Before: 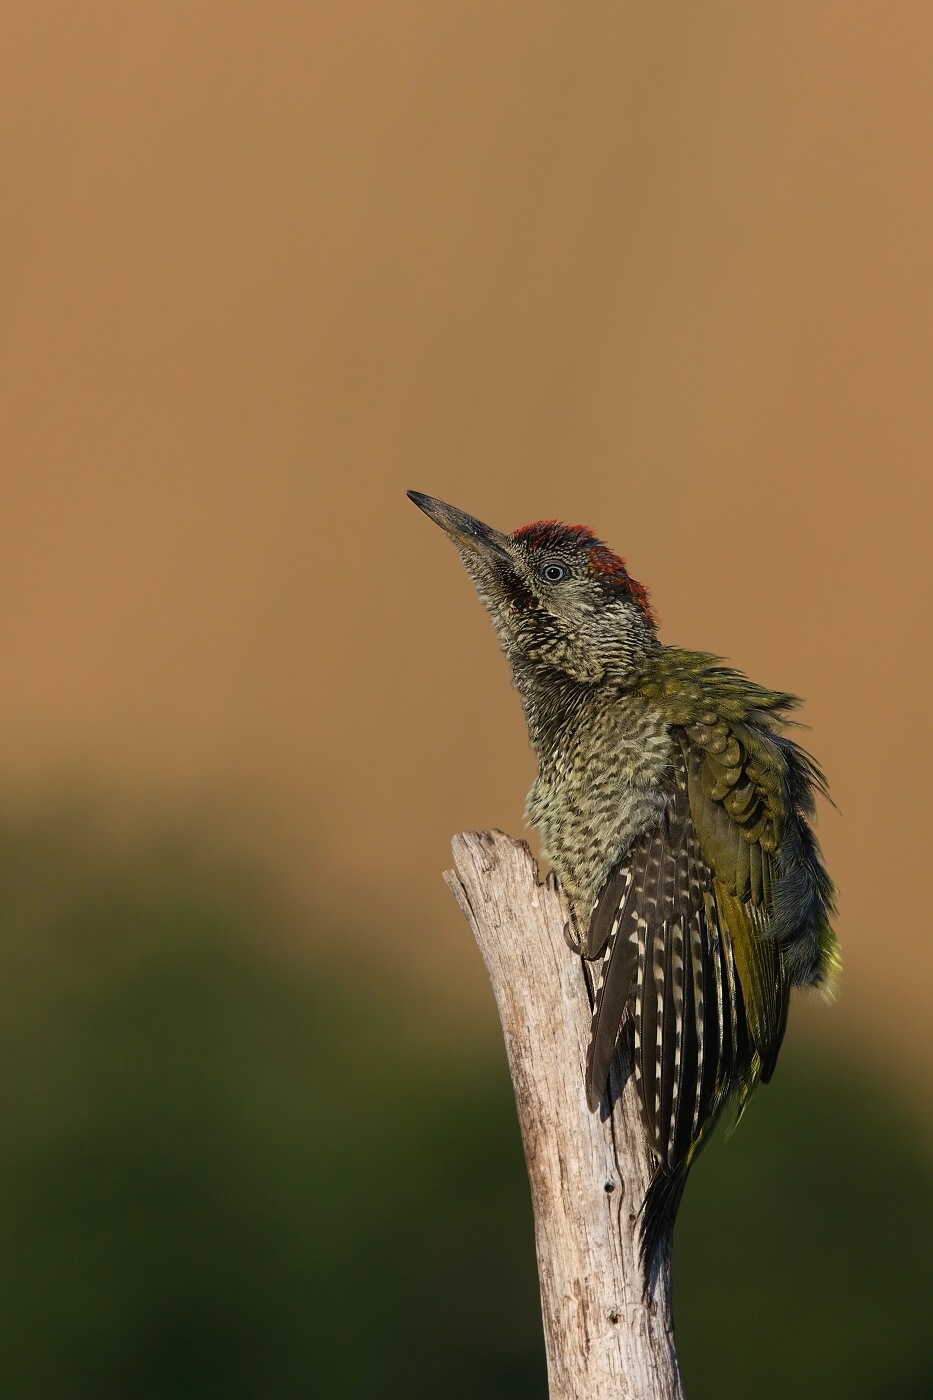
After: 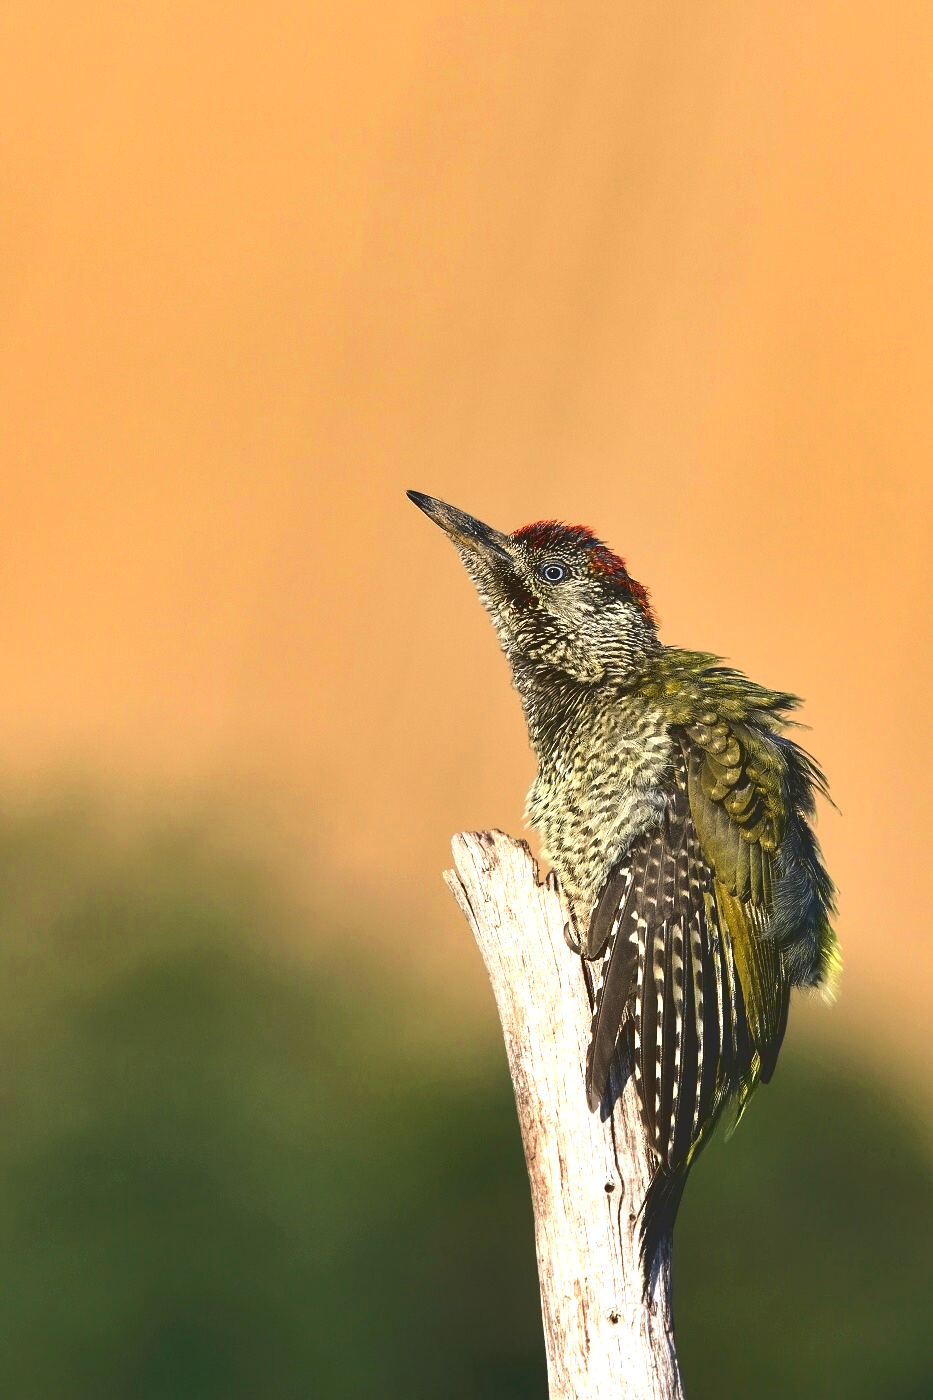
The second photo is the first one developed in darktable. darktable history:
shadows and highlights: soften with gaussian
tone curve: curves: ch0 [(0, 0) (0.003, 0.161) (0.011, 0.161) (0.025, 0.161) (0.044, 0.161) (0.069, 0.161) (0.1, 0.161) (0.136, 0.163) (0.177, 0.179) (0.224, 0.207) (0.277, 0.243) (0.335, 0.292) (0.399, 0.361) (0.468, 0.452) (0.543, 0.547) (0.623, 0.638) (0.709, 0.731) (0.801, 0.826) (0.898, 0.911) (1, 1)], color space Lab, linked channels, preserve colors none
exposure: black level correction 0, exposure 0.693 EV, compensate exposure bias true, compensate highlight preservation false
